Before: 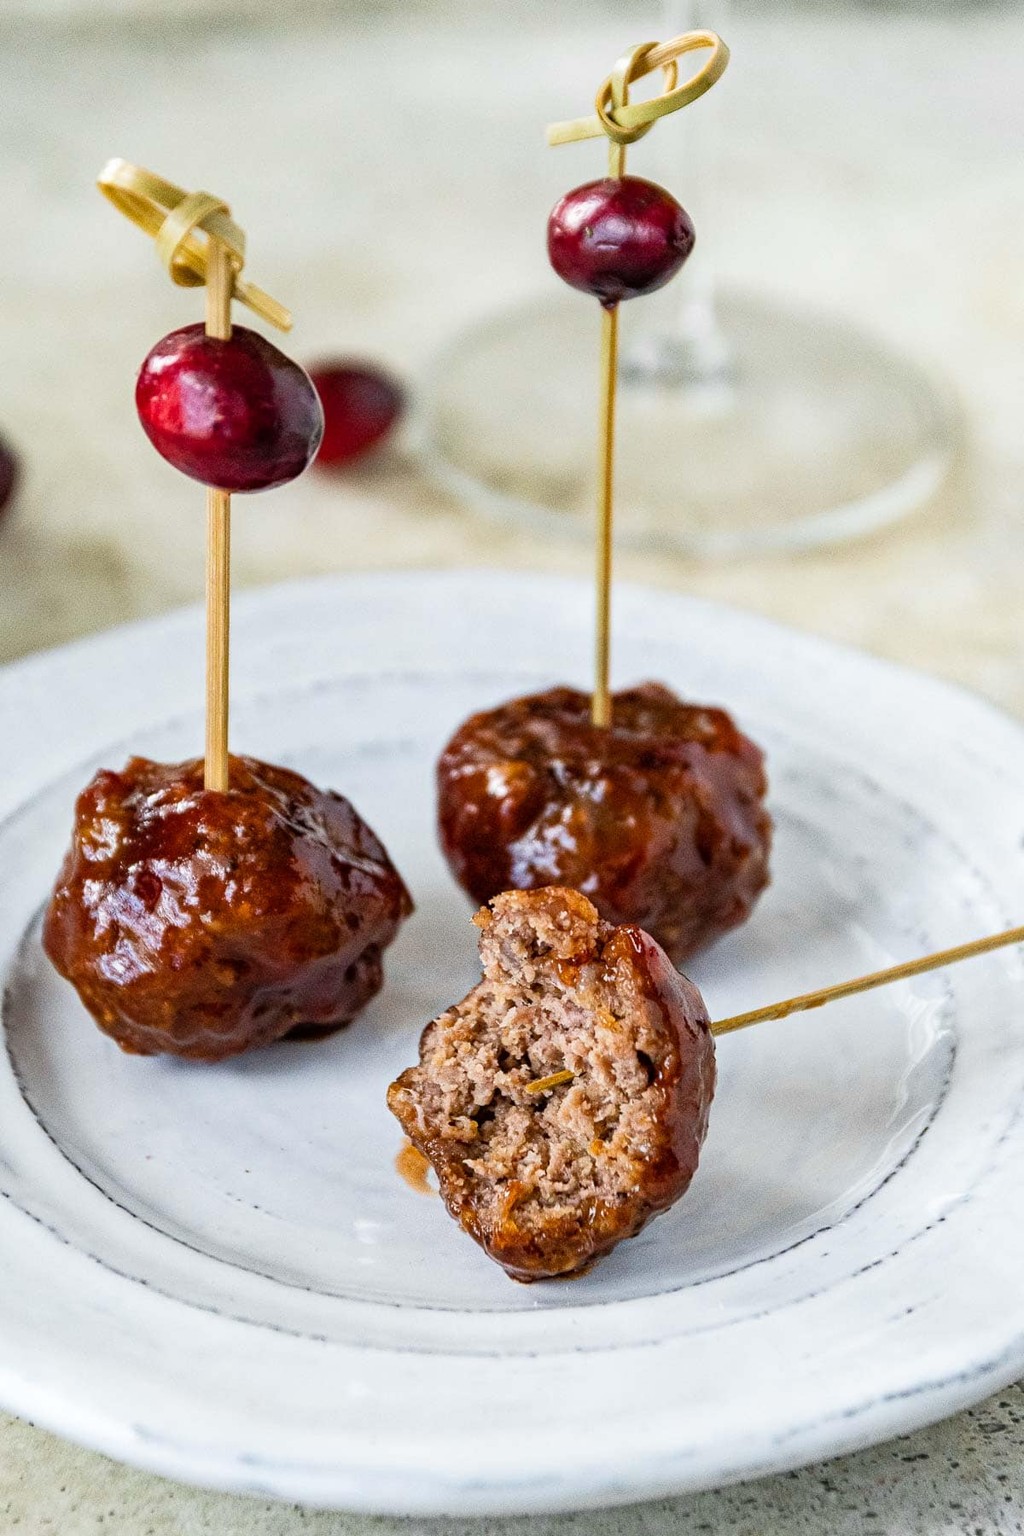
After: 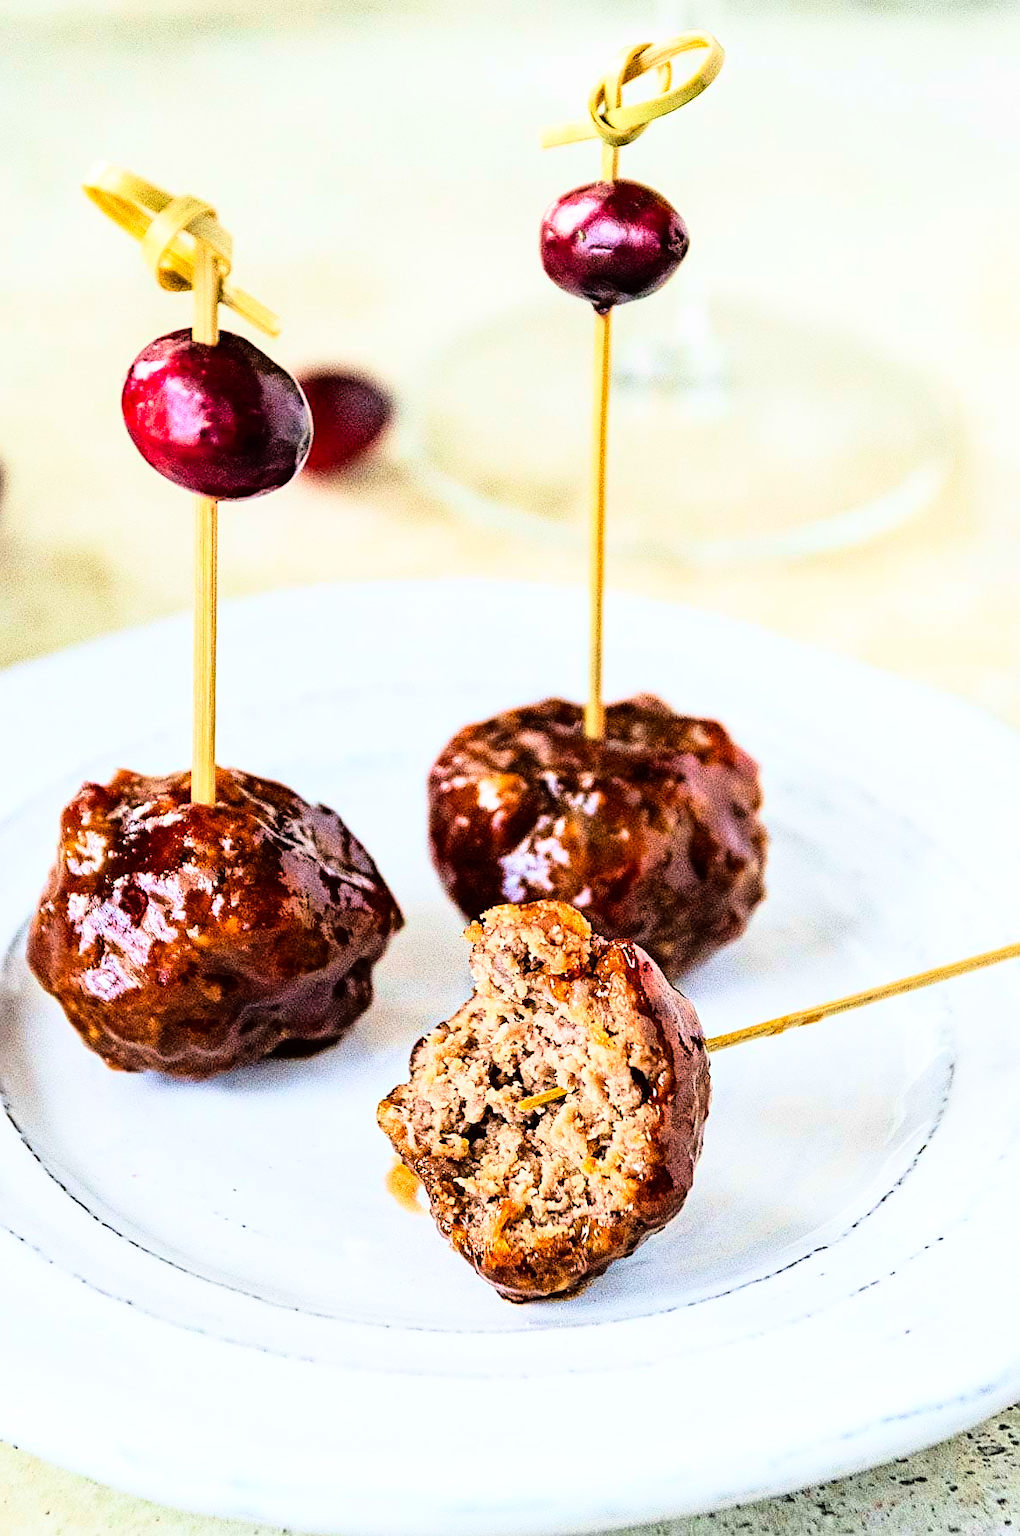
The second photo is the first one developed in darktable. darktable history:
exposure: exposure -0.018 EV, compensate highlight preservation false
tone equalizer: edges refinement/feathering 500, mask exposure compensation -1.57 EV, preserve details no
crop: left 1.636%, right 0.276%, bottom 1.516%
velvia: on, module defaults
contrast brightness saturation: saturation 0.122
sharpen: on, module defaults
base curve: curves: ch0 [(0, 0) (0, 0) (0.002, 0.001) (0.008, 0.003) (0.019, 0.011) (0.037, 0.037) (0.064, 0.11) (0.102, 0.232) (0.152, 0.379) (0.216, 0.524) (0.296, 0.665) (0.394, 0.789) (0.512, 0.881) (0.651, 0.945) (0.813, 0.986) (1, 1)]
